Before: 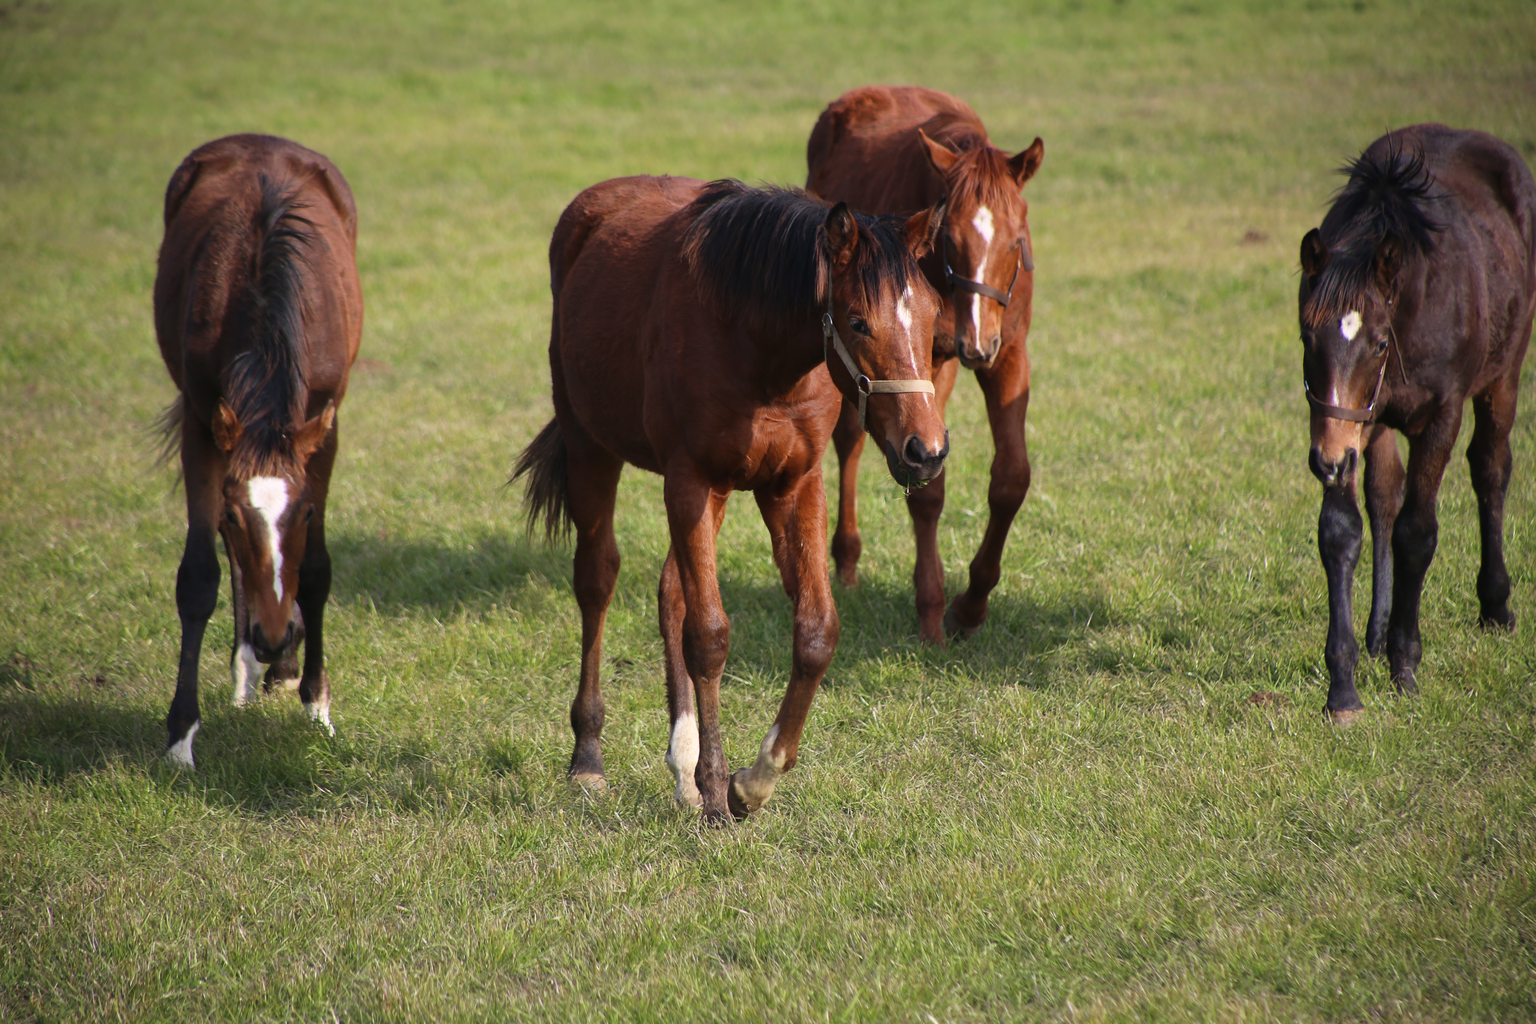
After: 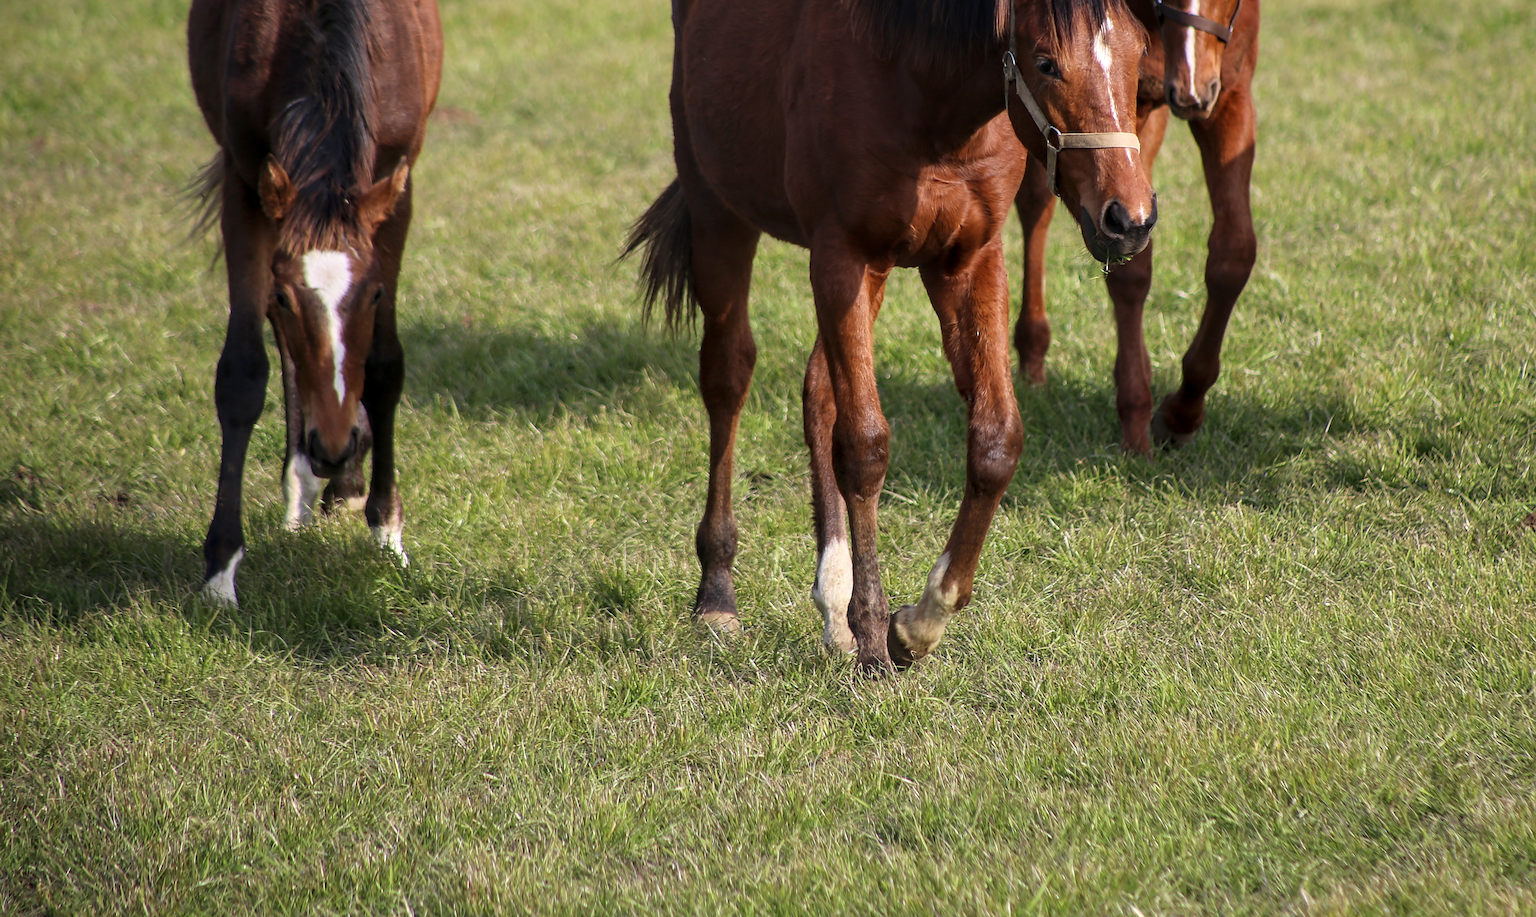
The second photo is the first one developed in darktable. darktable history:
crop: top 26.531%, right 17.959%
local contrast: detail 130%
sharpen: on, module defaults
